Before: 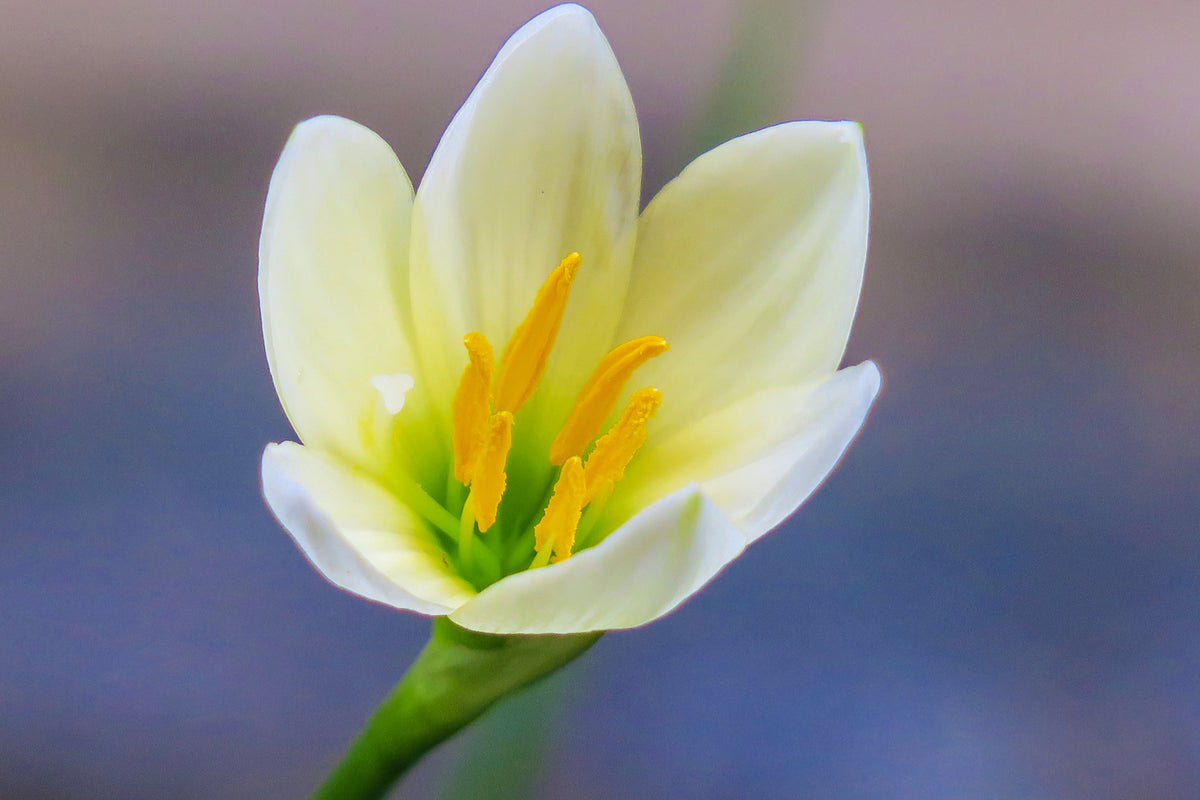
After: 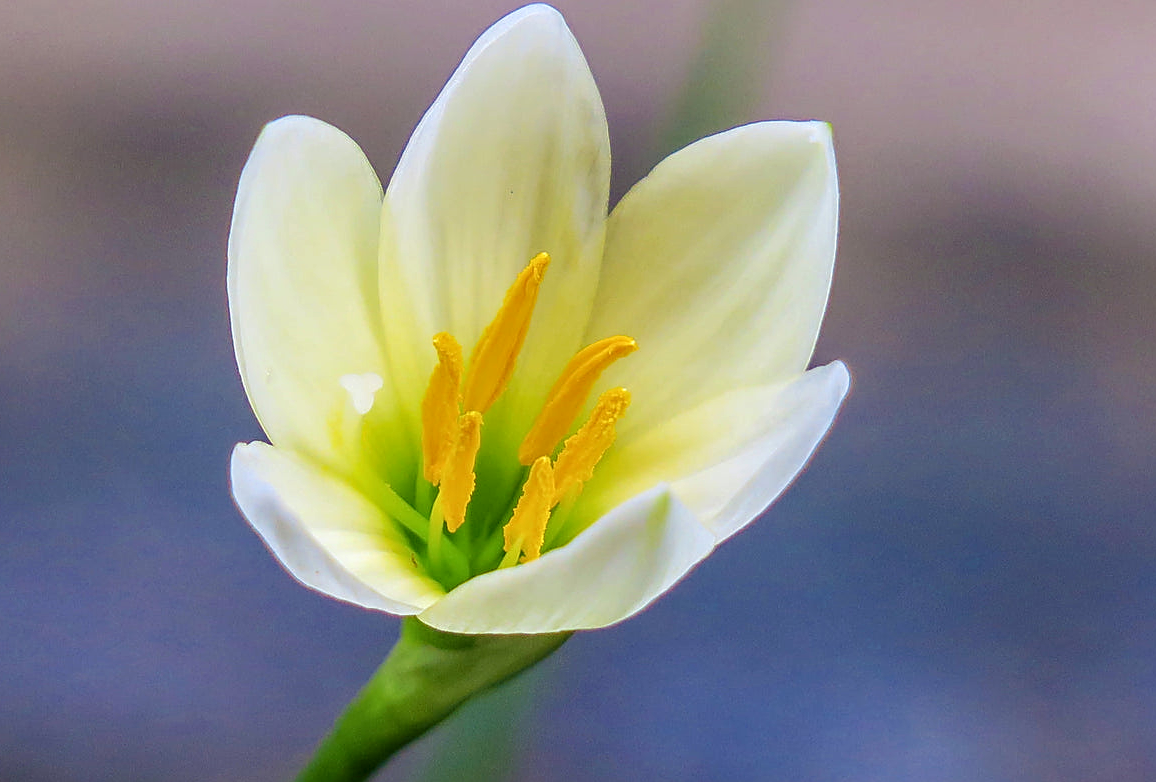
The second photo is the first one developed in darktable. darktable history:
sharpen: amount 0.56
local contrast: on, module defaults
crop and rotate: left 2.621%, right 1.01%, bottom 2.224%
